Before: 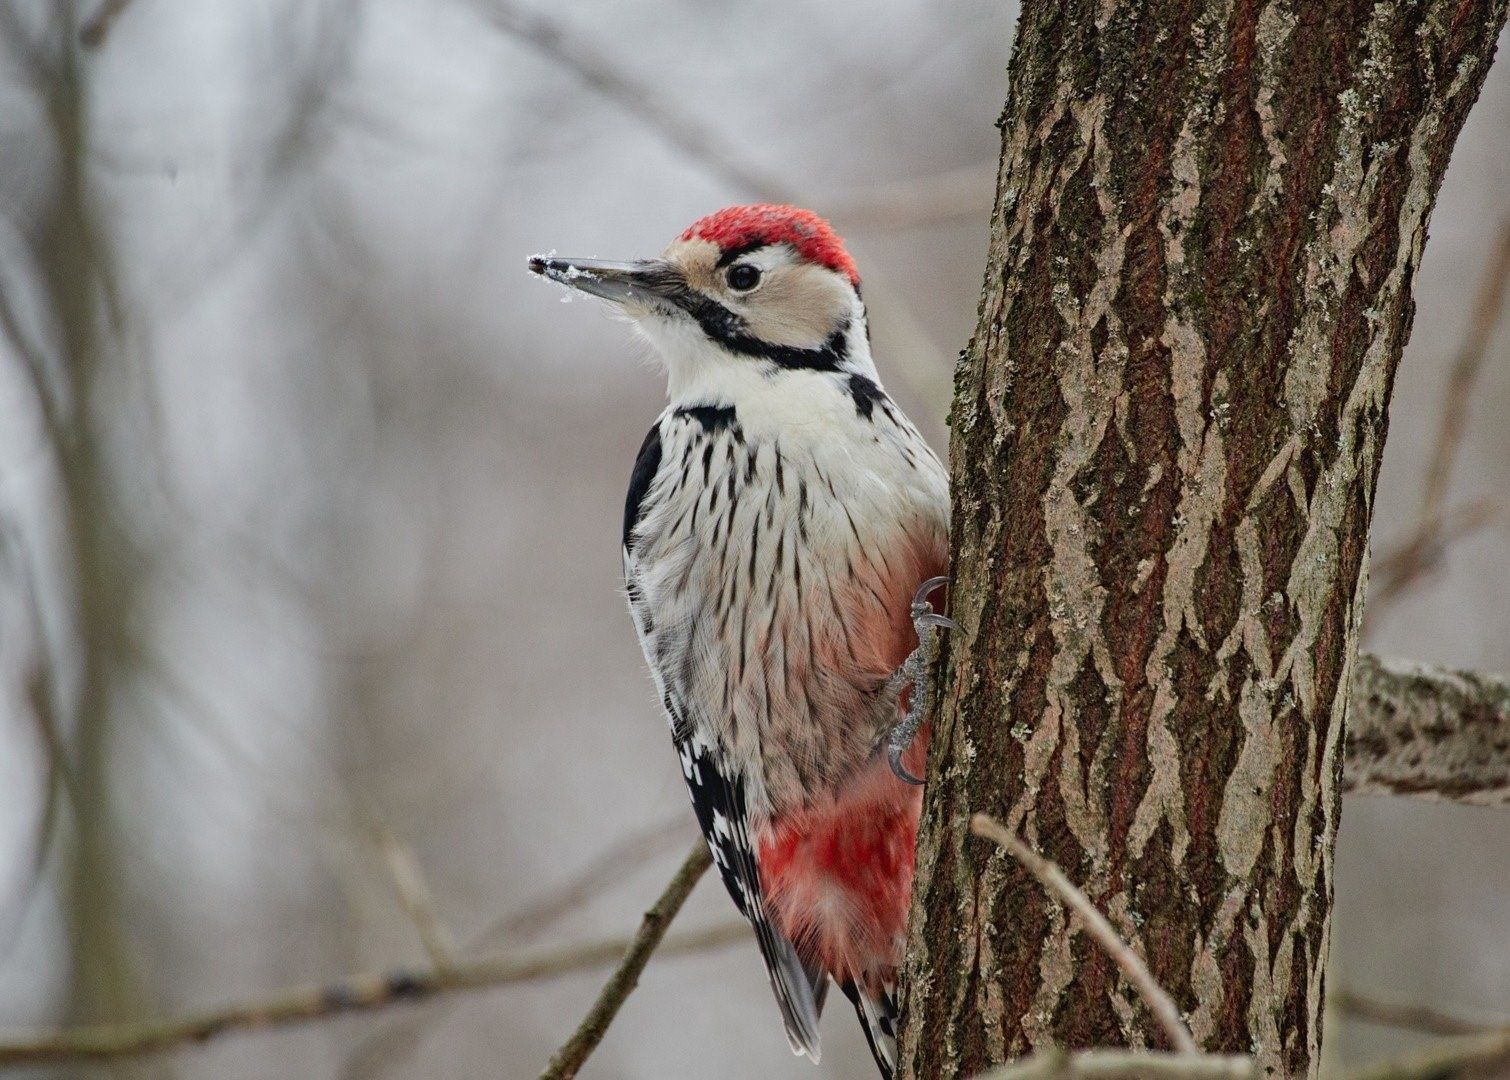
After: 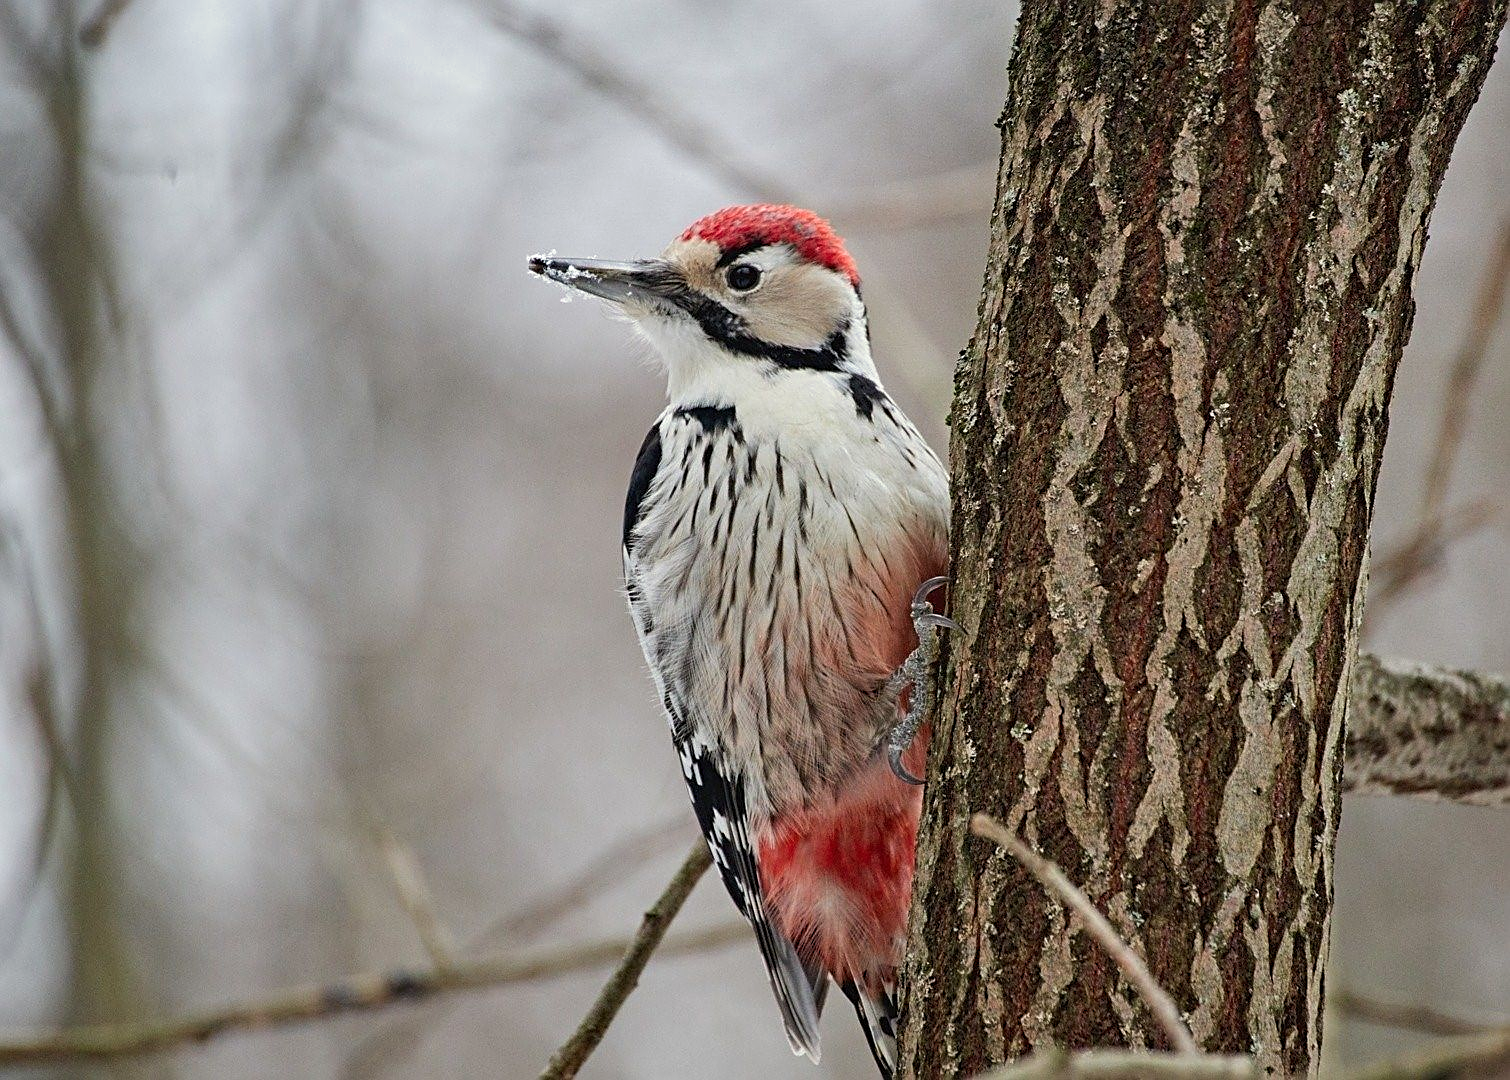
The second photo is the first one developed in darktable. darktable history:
sharpen: on, module defaults
split-toning: shadows › saturation 0.61, highlights › saturation 0.58, balance -28.74, compress 87.36%
levels: levels [0, 0.476, 0.951]
